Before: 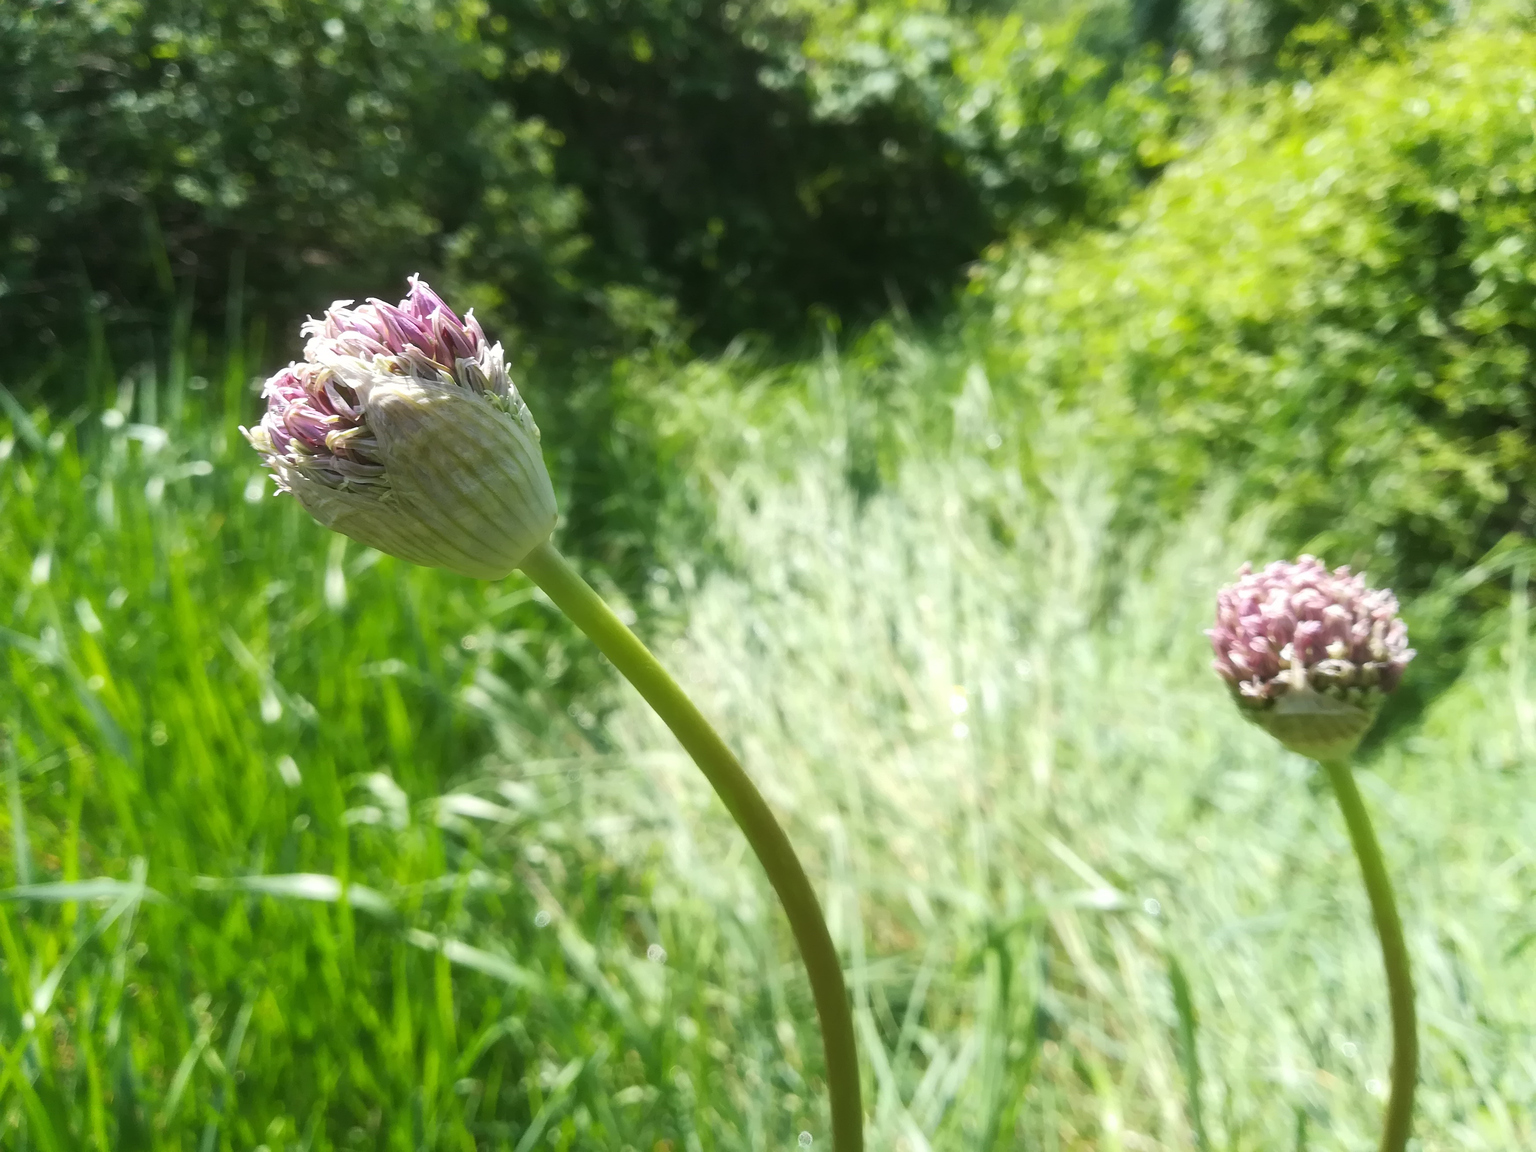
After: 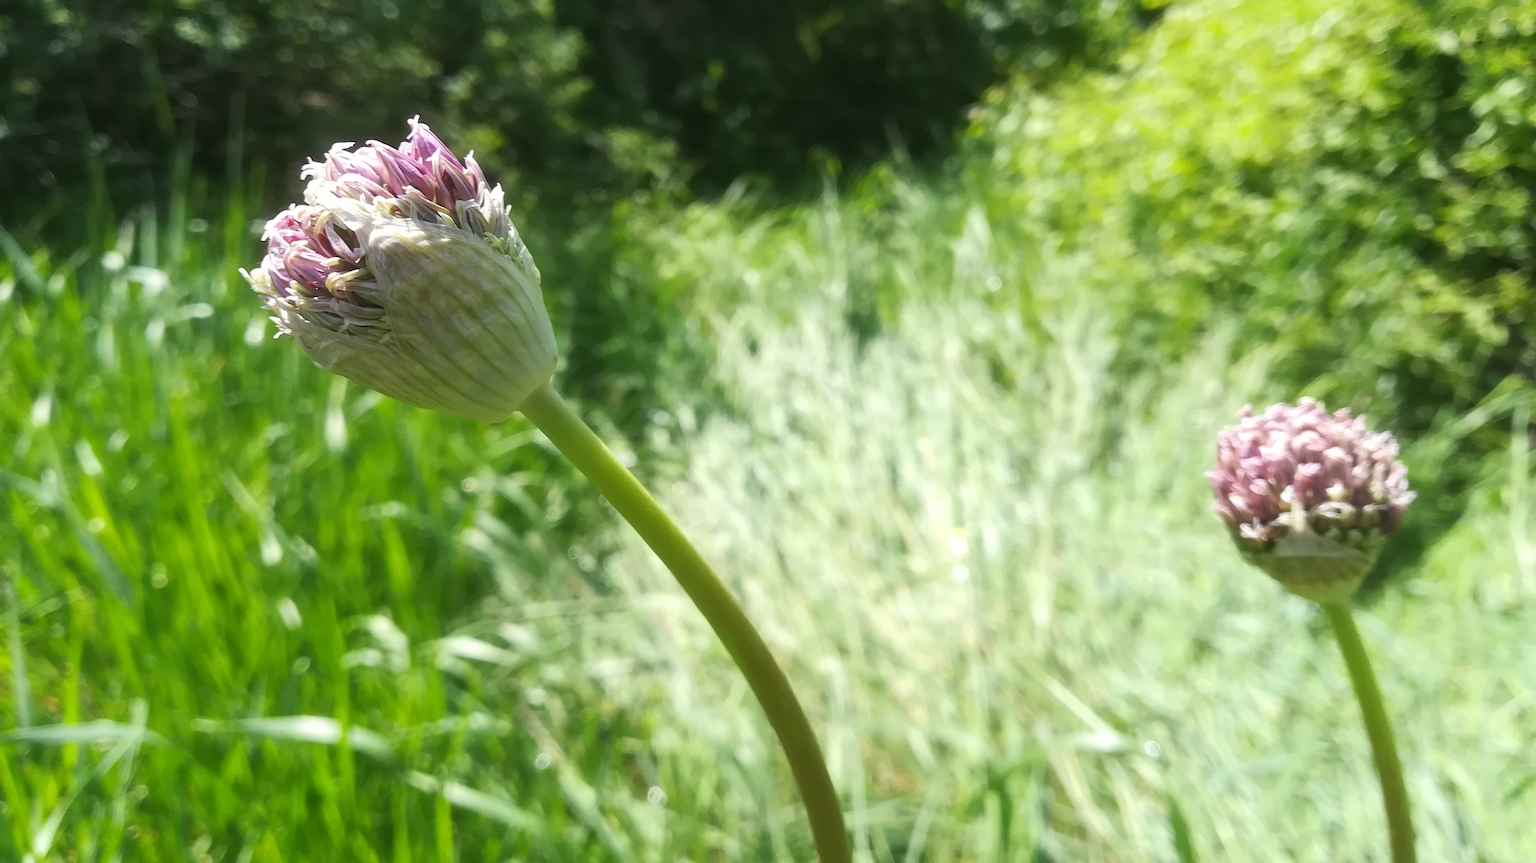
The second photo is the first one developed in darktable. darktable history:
crop: top 13.735%, bottom 11.25%
